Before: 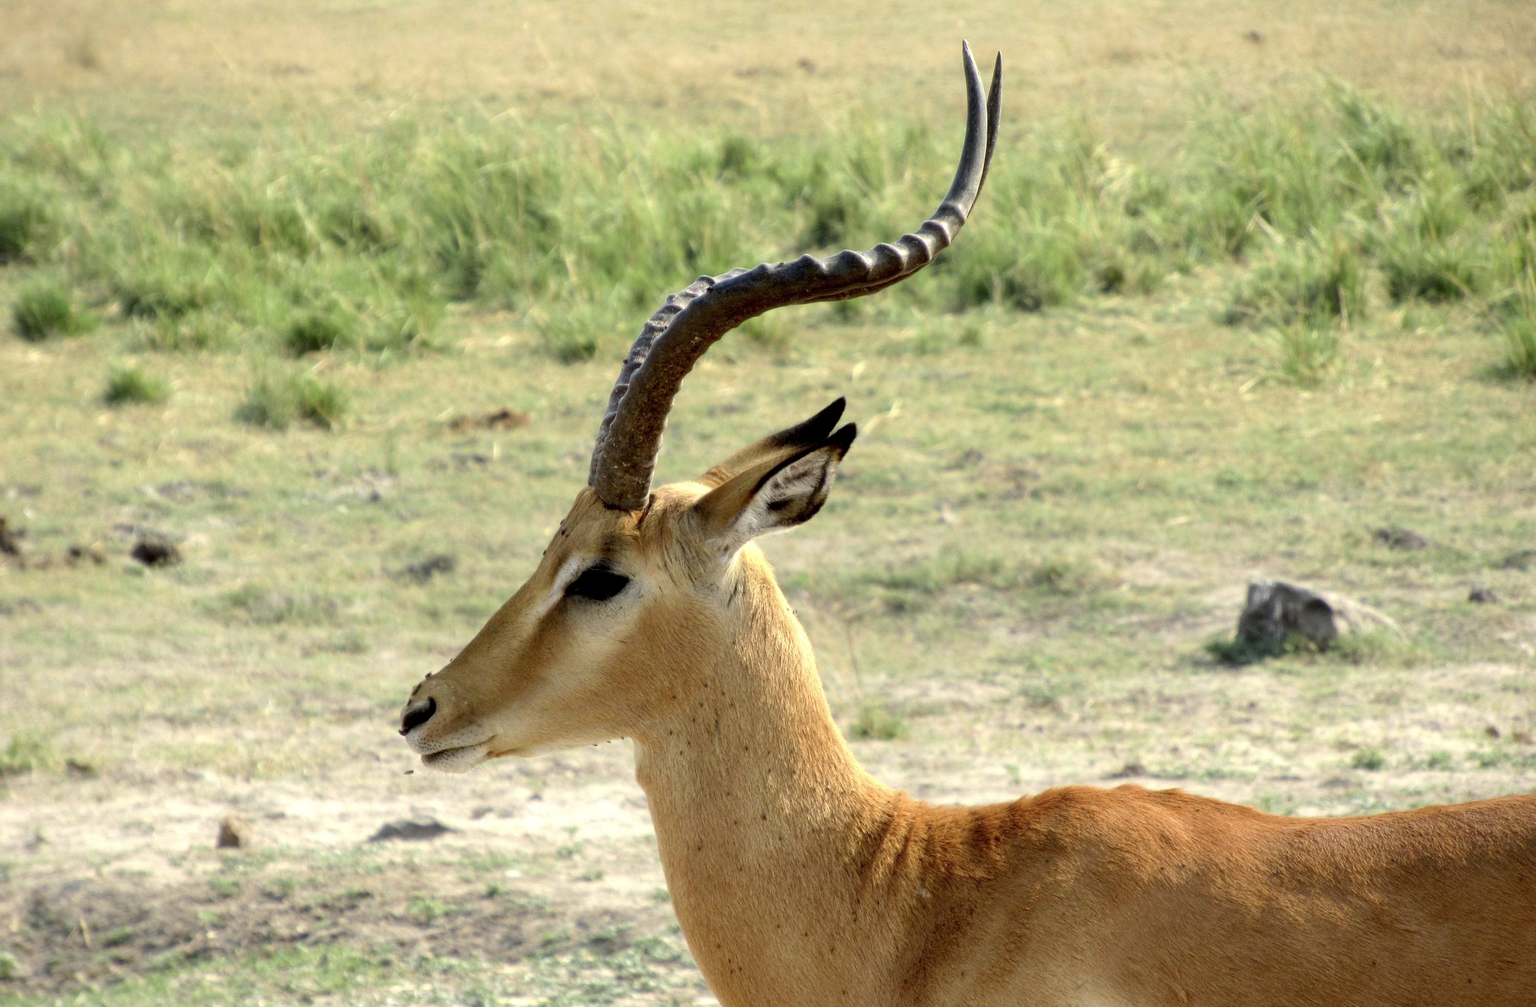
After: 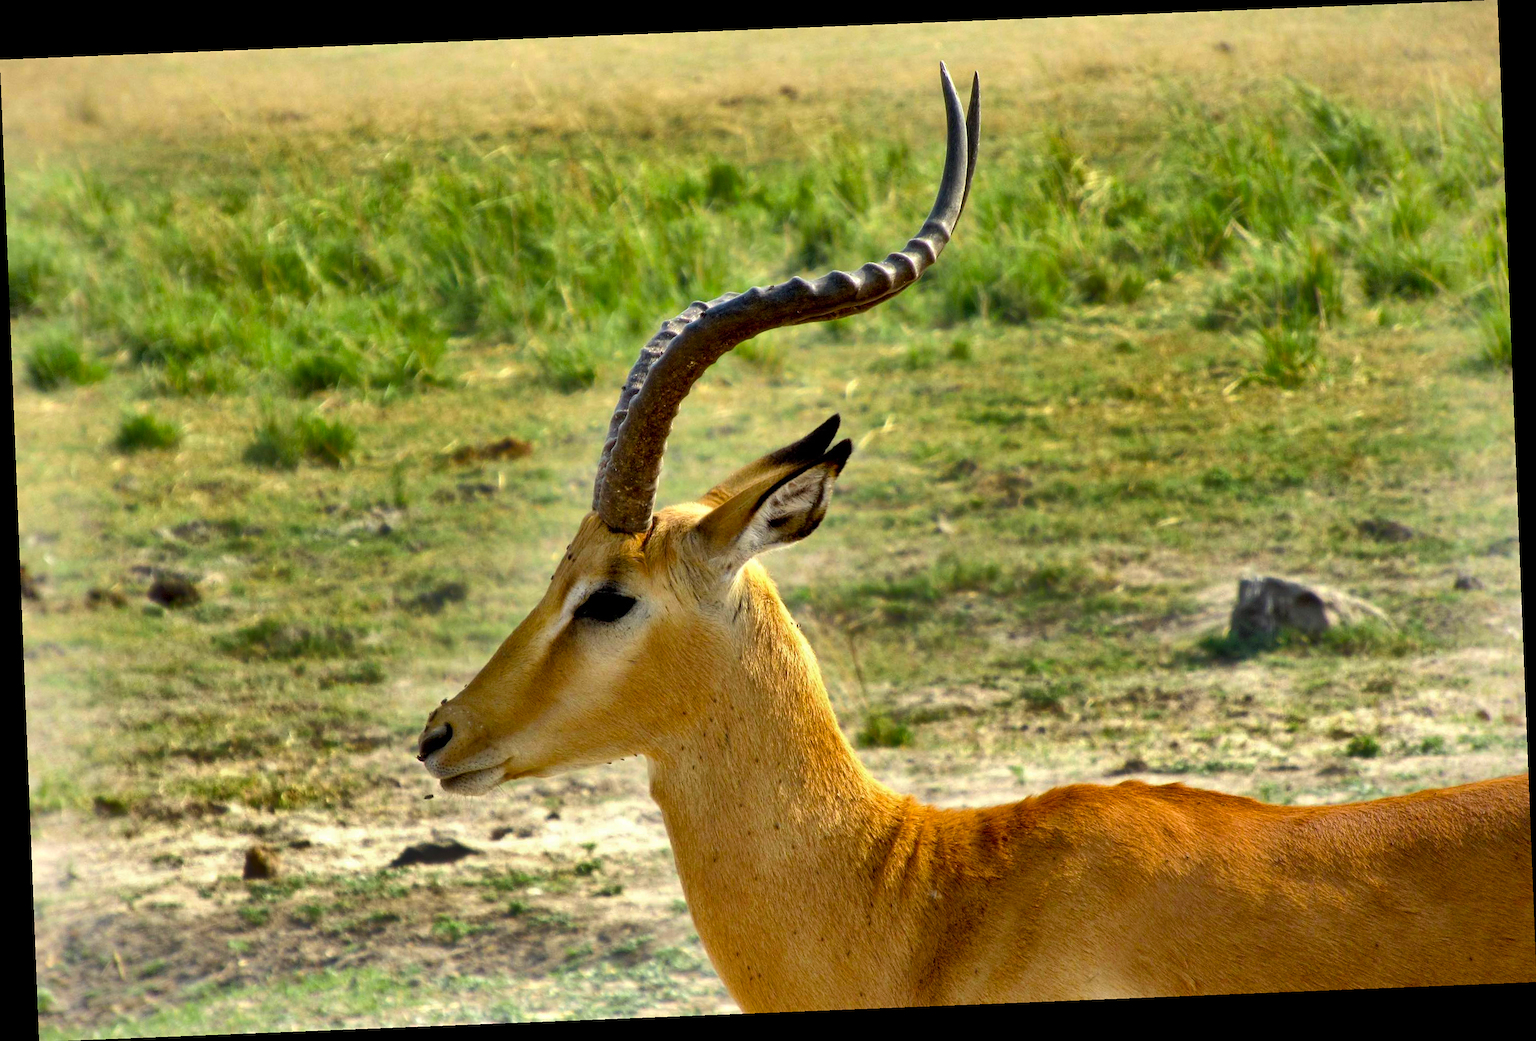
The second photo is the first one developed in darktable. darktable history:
color balance rgb: perceptual saturation grading › global saturation 20%, global vibrance 20%
sharpen: amount 0.2
shadows and highlights: shadows 20.91, highlights -82.73, soften with gaussian
rotate and perspective: rotation -2.29°, automatic cropping off
